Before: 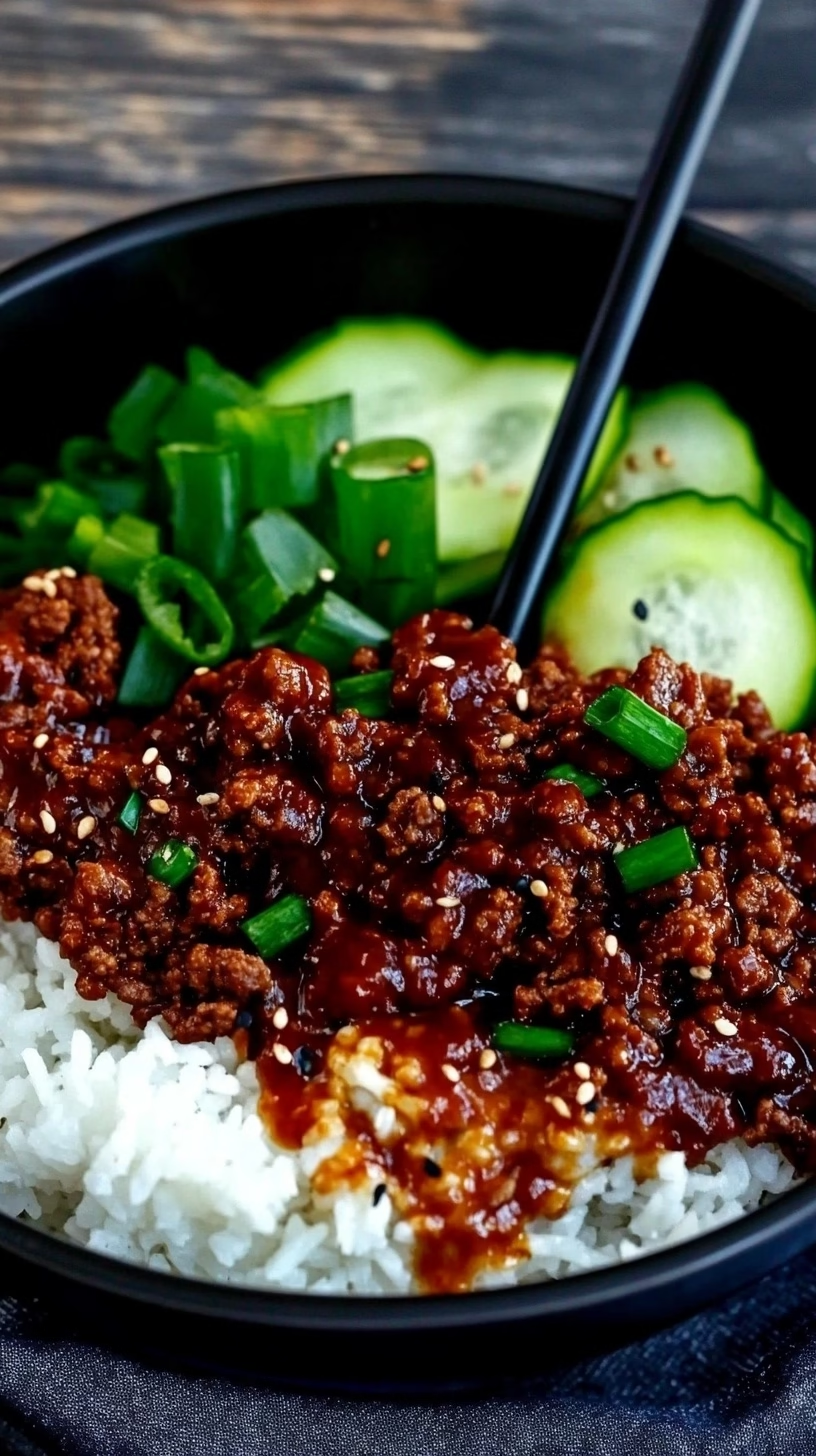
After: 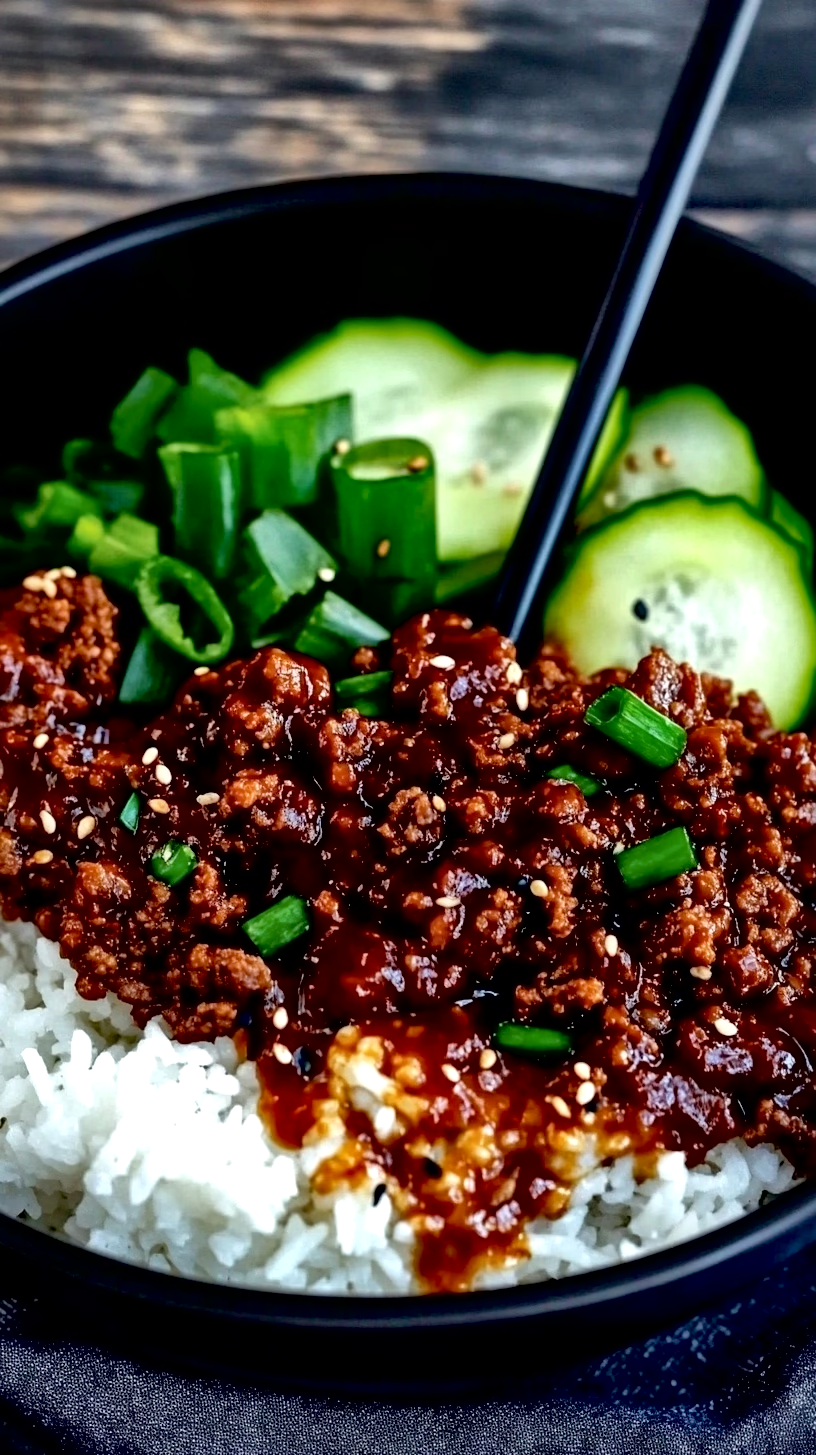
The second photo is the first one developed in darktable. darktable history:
exposure: black level correction 0.009, exposure 0.015 EV, compensate exposure bias true, compensate highlight preservation false
crop: bottom 0.051%
local contrast: mode bilateral grid, contrast 43, coarseness 69, detail 212%, midtone range 0.2
